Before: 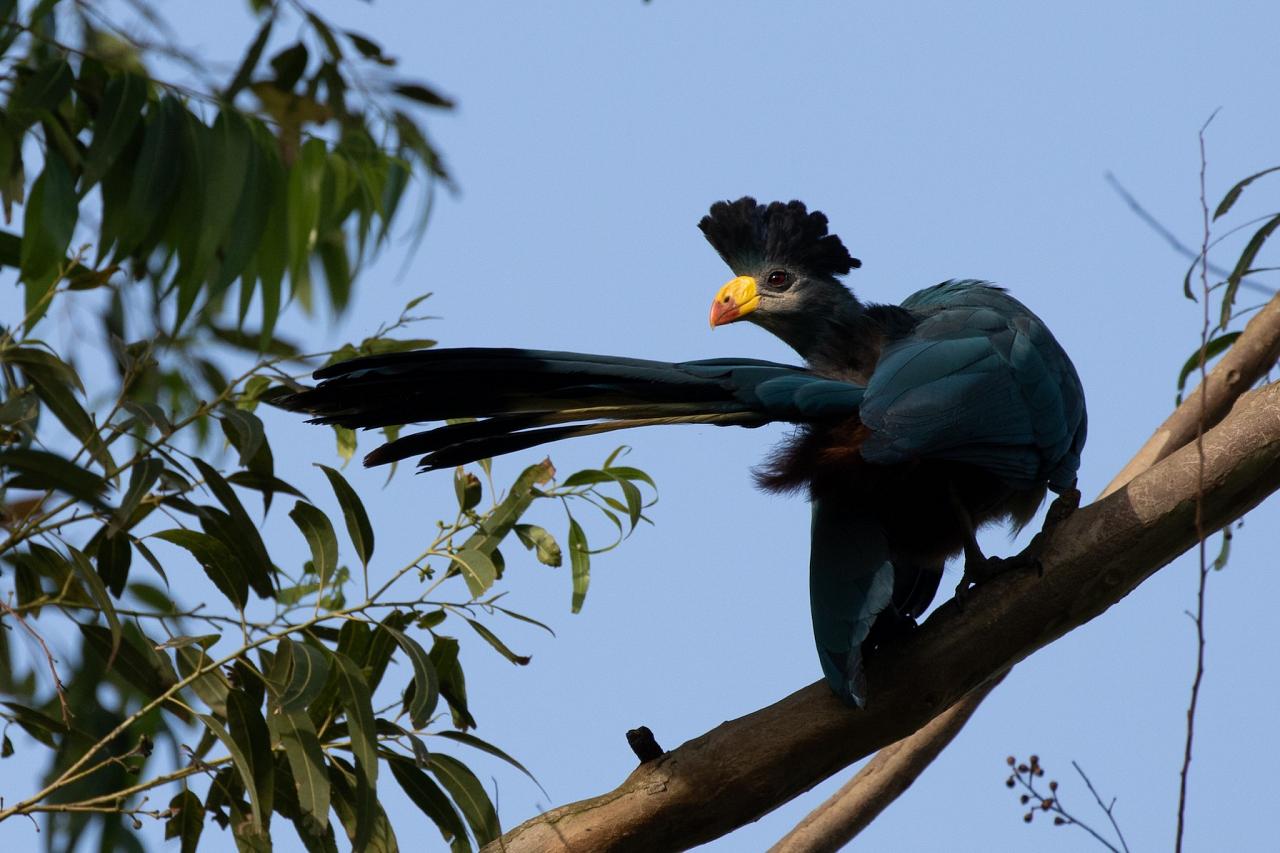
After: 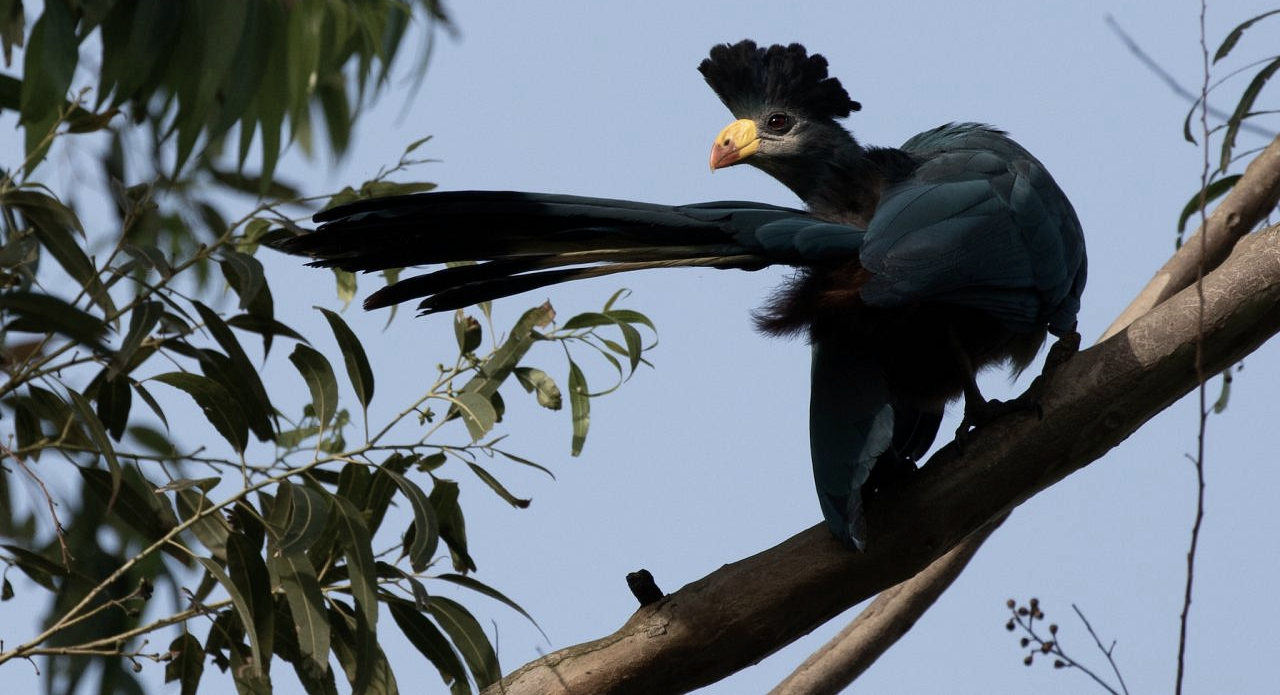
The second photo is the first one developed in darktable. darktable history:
crop and rotate: top 18.492%
contrast brightness saturation: contrast 0.1, saturation -0.355
